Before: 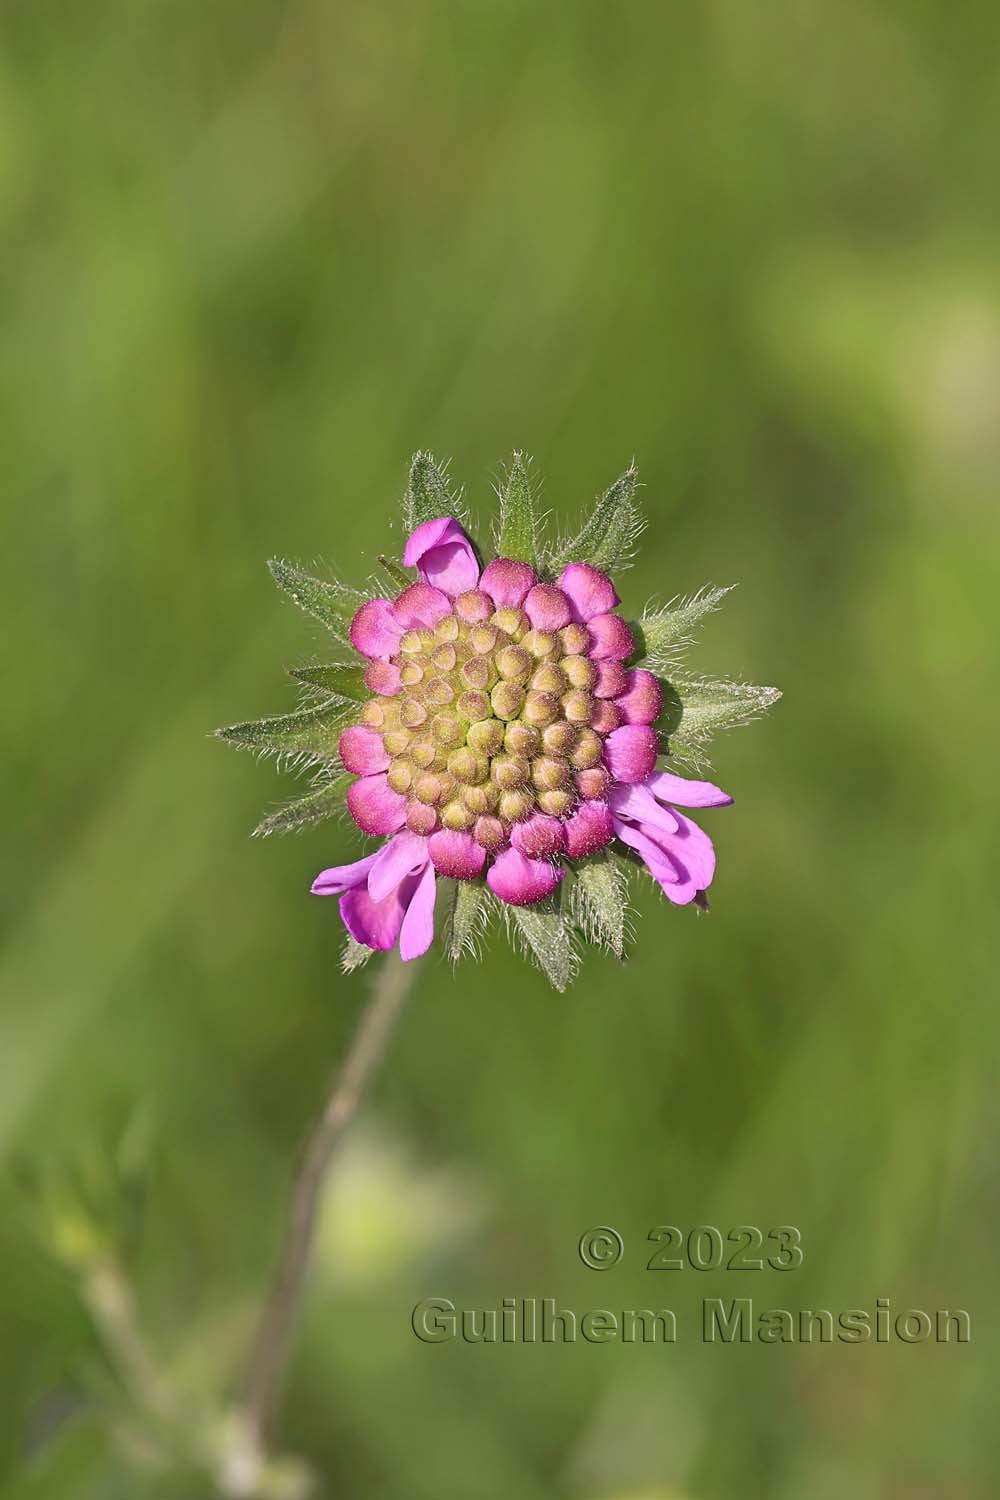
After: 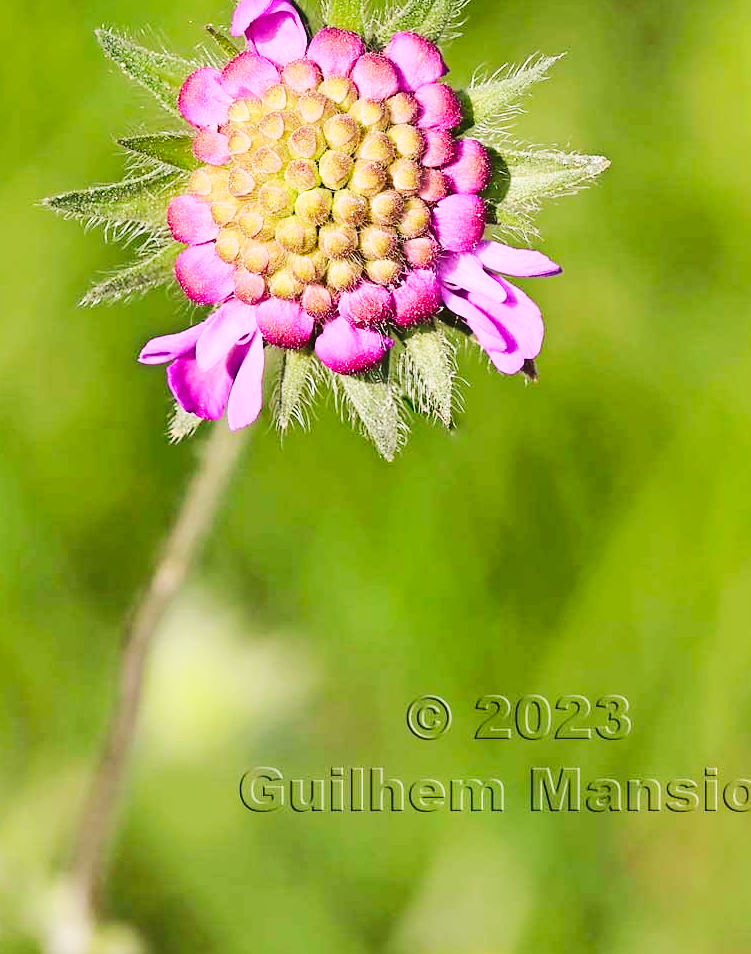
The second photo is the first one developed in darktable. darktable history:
tone curve: curves: ch0 [(0, 0) (0.003, 0.031) (0.011, 0.033) (0.025, 0.036) (0.044, 0.045) (0.069, 0.06) (0.1, 0.079) (0.136, 0.109) (0.177, 0.15) (0.224, 0.192) (0.277, 0.262) (0.335, 0.347) (0.399, 0.433) (0.468, 0.528) (0.543, 0.624) (0.623, 0.705) (0.709, 0.788) (0.801, 0.865) (0.898, 0.933) (1, 1)], color space Lab, linked channels, preserve colors none
crop and rotate: left 17.235%, top 35.437%, right 7.569%, bottom 0.902%
base curve: curves: ch0 [(0, 0) (0.036, 0.025) (0.121, 0.166) (0.206, 0.329) (0.605, 0.79) (1, 1)], preserve colors none
levels: mode automatic, levels [0, 0.43, 0.984]
